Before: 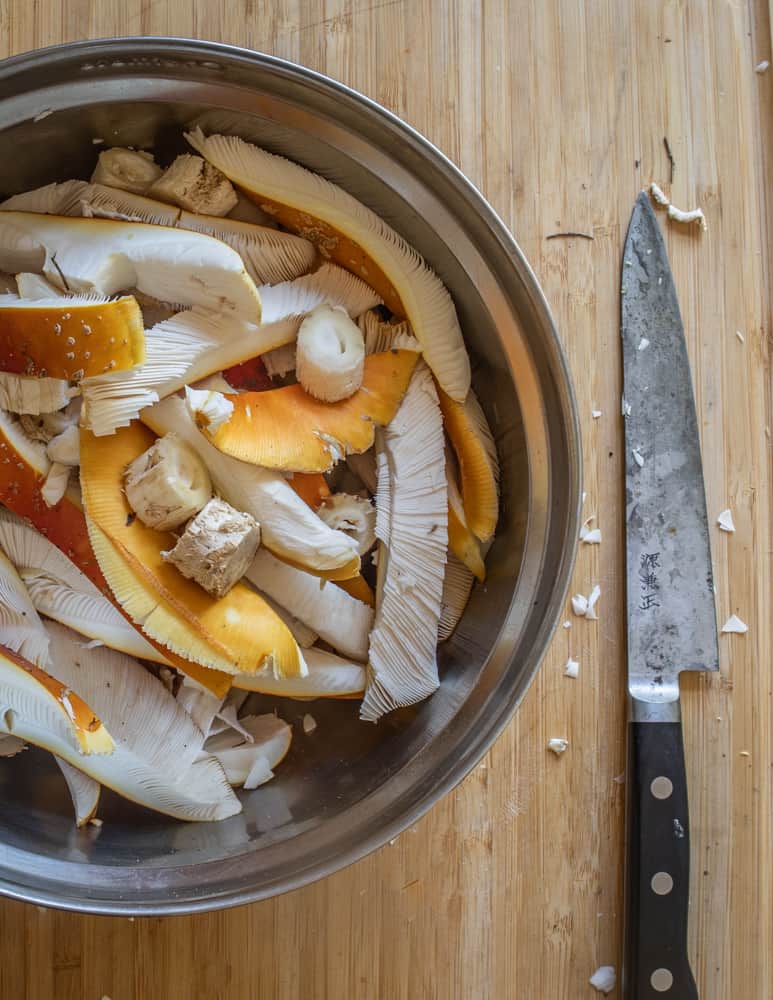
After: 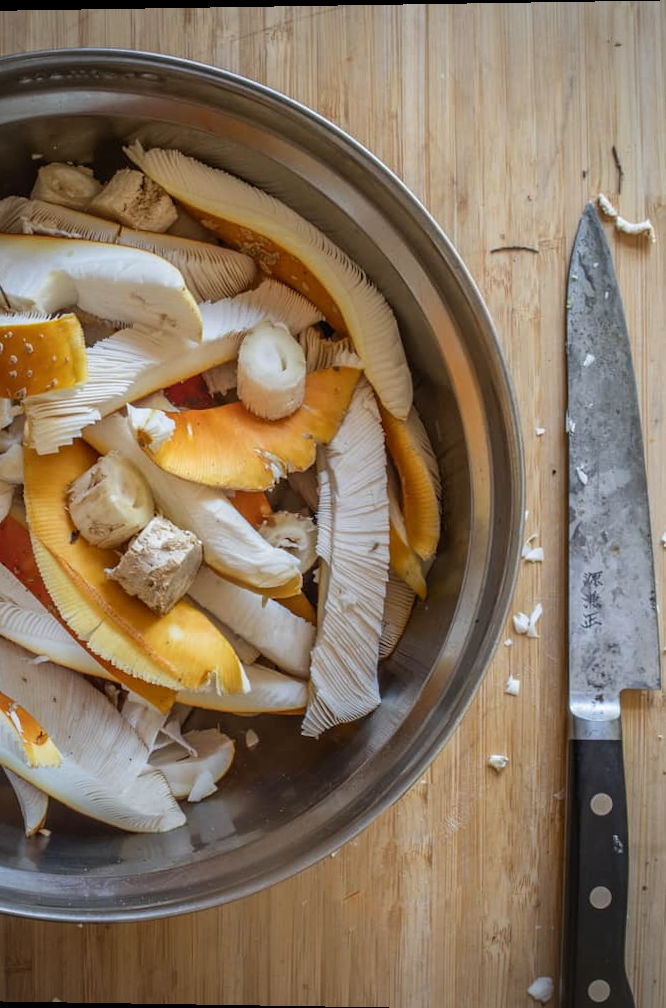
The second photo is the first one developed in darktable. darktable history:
crop: left 8.026%, right 7.374%
rotate and perspective: lens shift (vertical) 0.048, lens shift (horizontal) -0.024, automatic cropping off
vignetting: fall-off radius 60.92%
